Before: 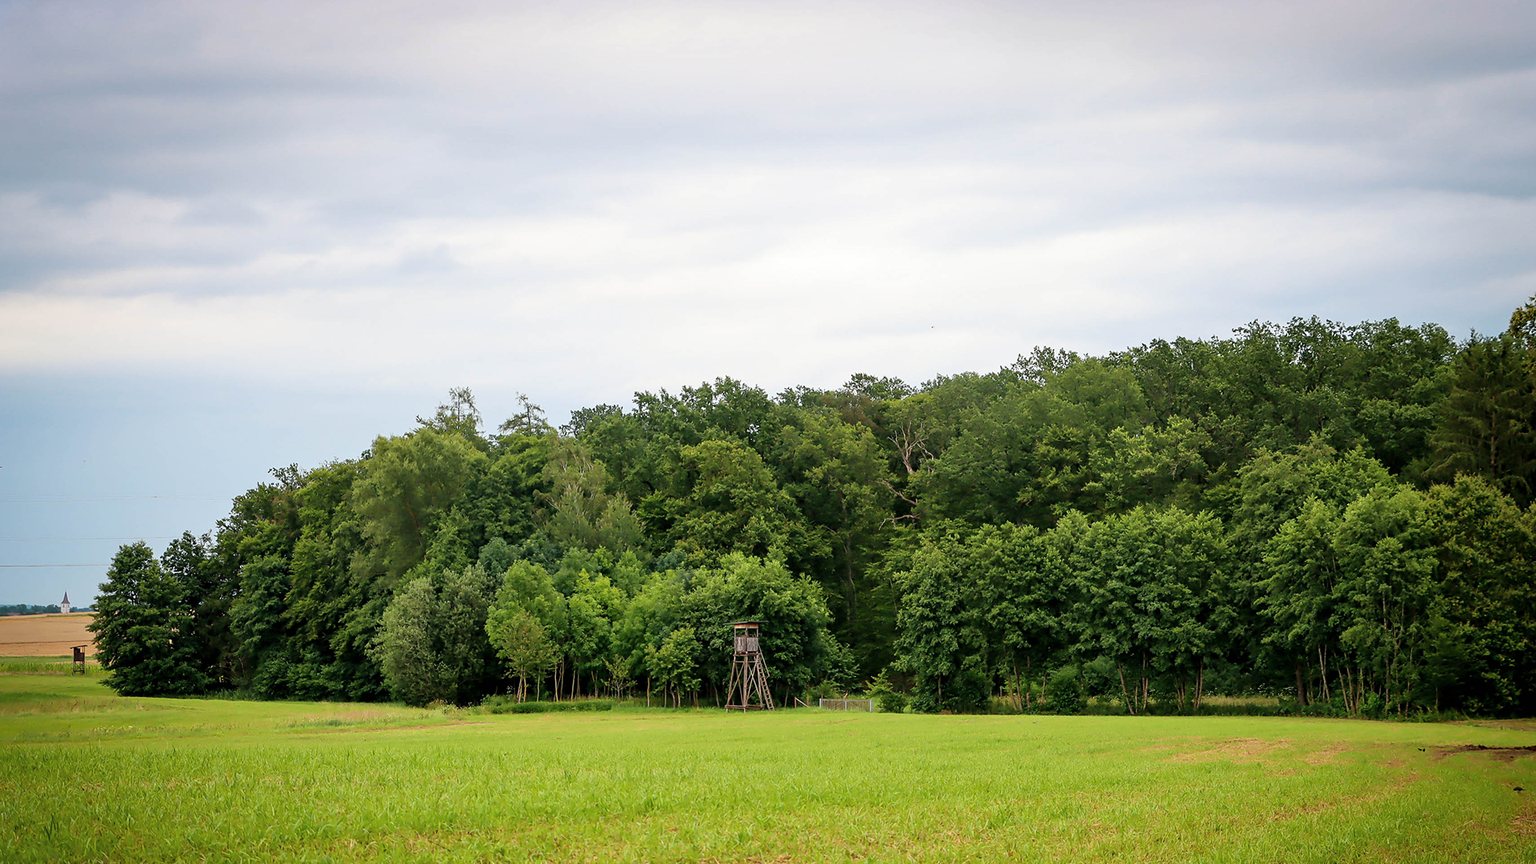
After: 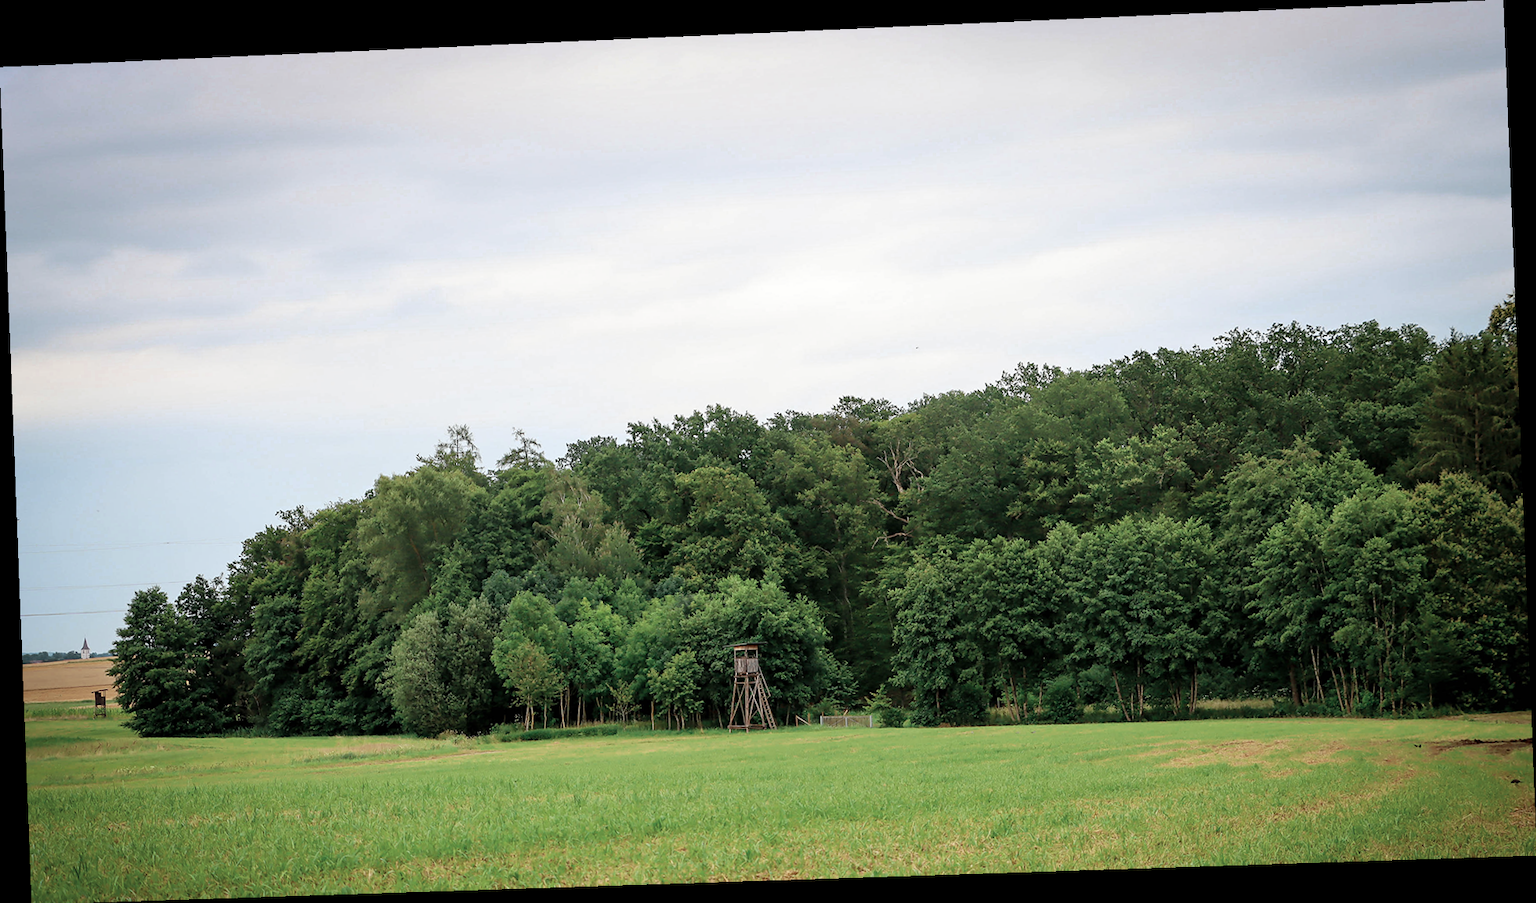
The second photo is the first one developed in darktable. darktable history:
rotate and perspective: rotation -2.22°, lens shift (horizontal) -0.022, automatic cropping off
color zones: curves: ch0 [(0, 0.5) (0.125, 0.4) (0.25, 0.5) (0.375, 0.4) (0.5, 0.4) (0.625, 0.6) (0.75, 0.6) (0.875, 0.5)]; ch1 [(0, 0.35) (0.125, 0.45) (0.25, 0.35) (0.375, 0.35) (0.5, 0.35) (0.625, 0.35) (0.75, 0.45) (0.875, 0.35)]; ch2 [(0, 0.6) (0.125, 0.5) (0.25, 0.5) (0.375, 0.6) (0.5, 0.6) (0.625, 0.5) (0.75, 0.5) (0.875, 0.5)]
shadows and highlights: radius 331.84, shadows 53.55, highlights -100, compress 94.63%, highlights color adjustment 73.23%, soften with gaussian
